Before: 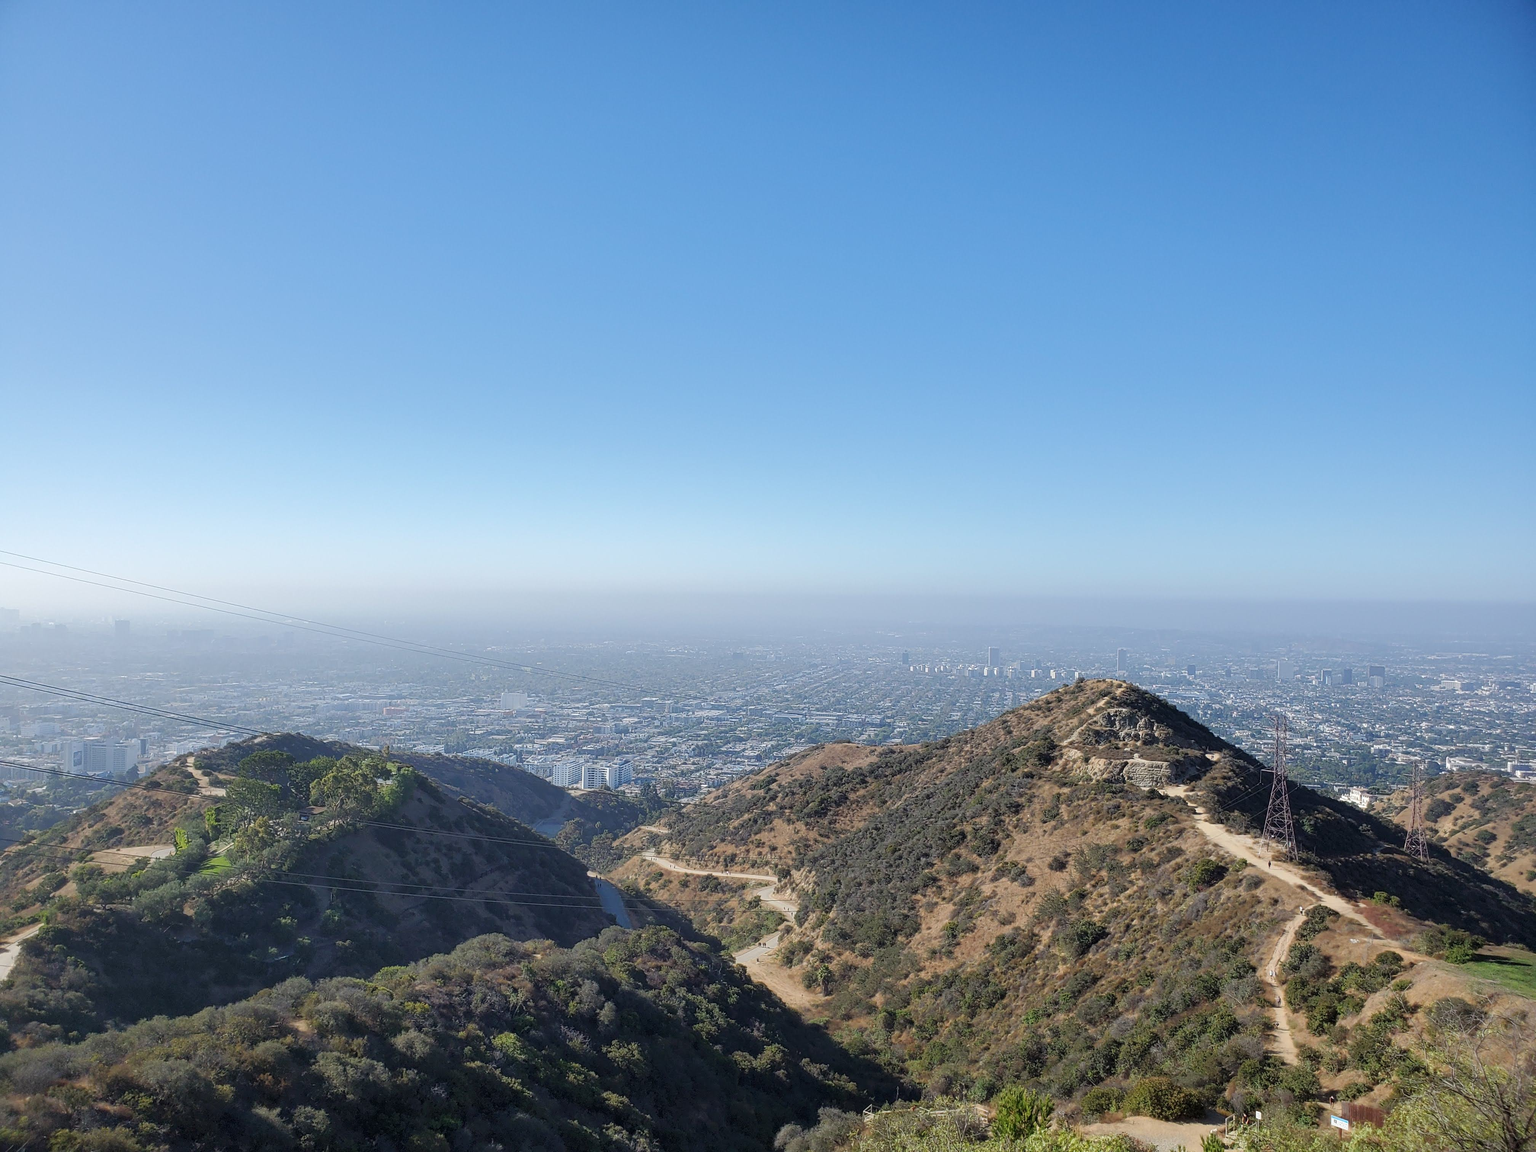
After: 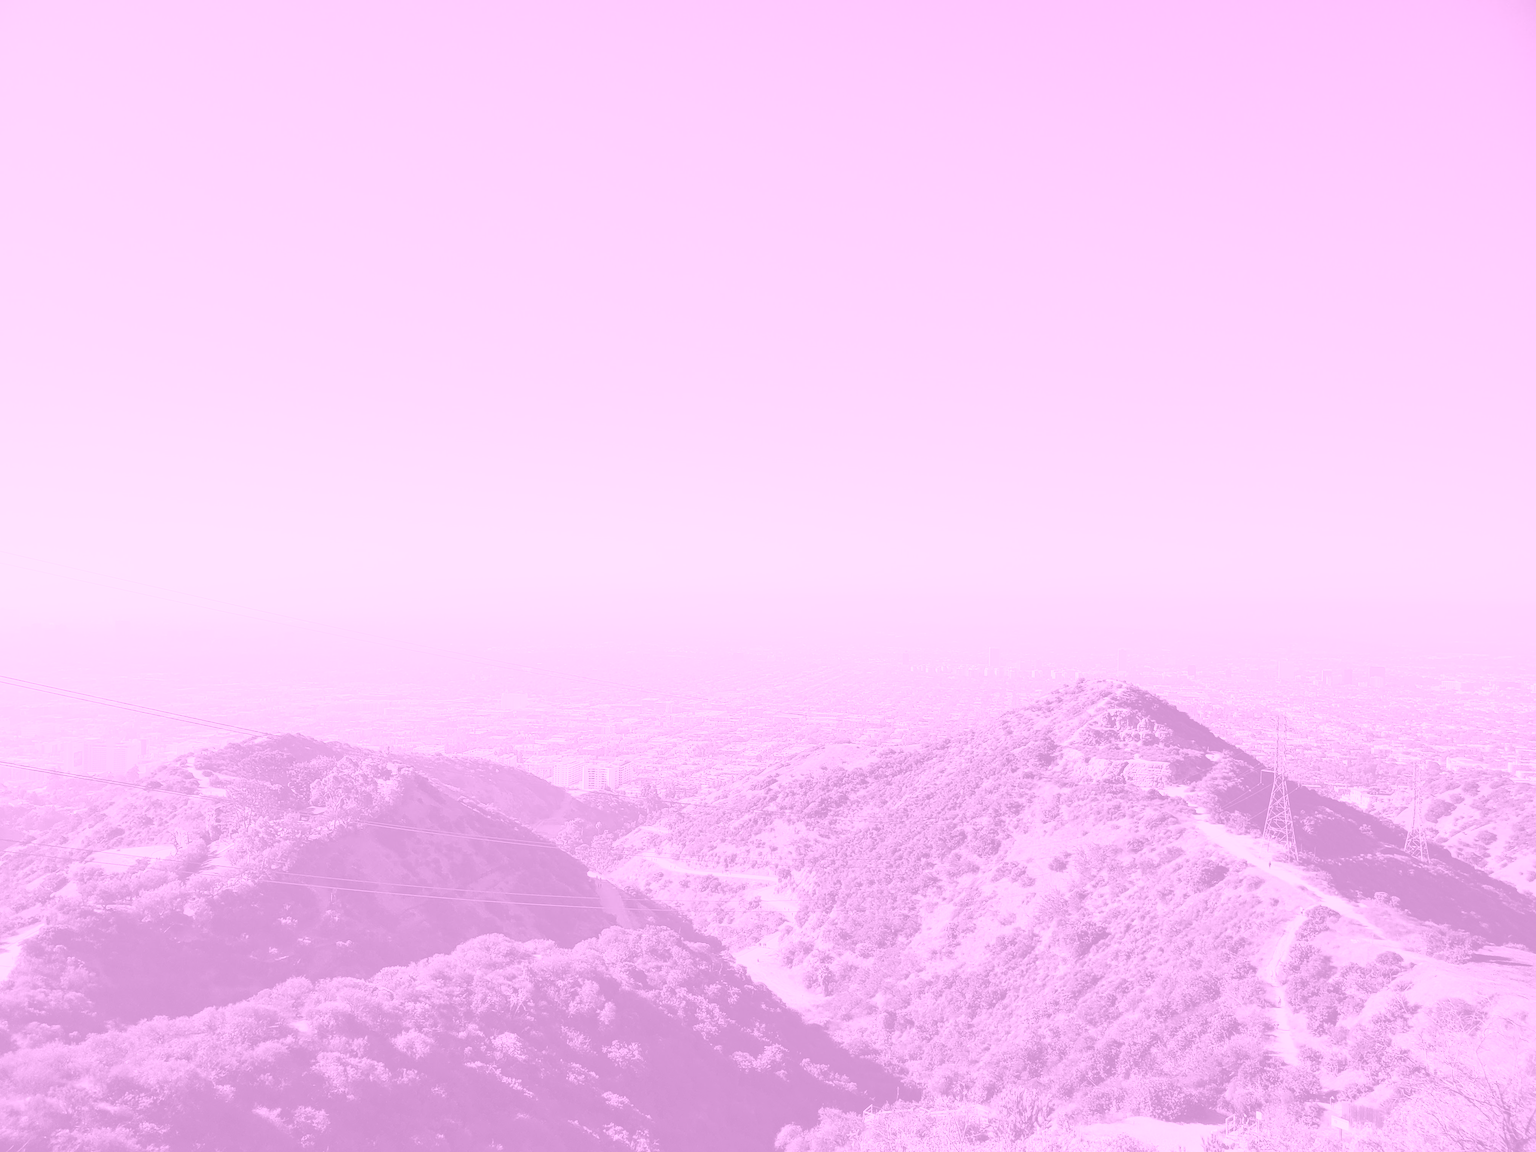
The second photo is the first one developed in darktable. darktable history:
colorize: hue 331.2°, saturation 75%, source mix 30.28%, lightness 70.52%, version 1
white balance: red 0.974, blue 1.044
base curve: curves: ch0 [(0, 0) (0.036, 0.025) (0.121, 0.166) (0.206, 0.329) (0.605, 0.79) (1, 1)], preserve colors none
